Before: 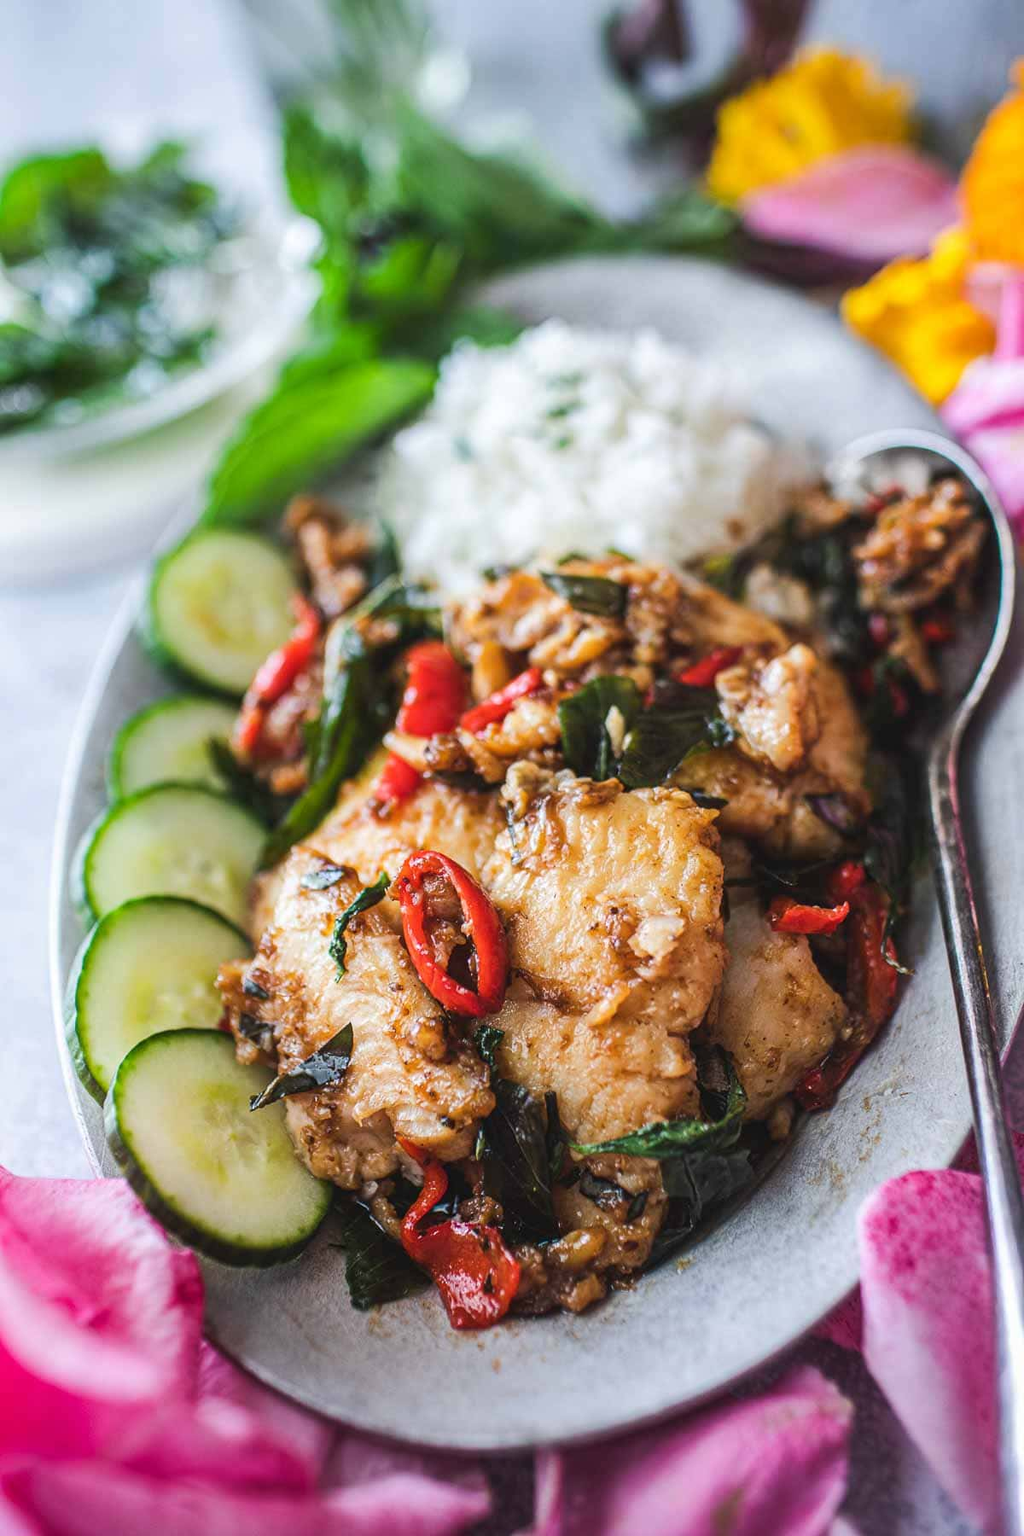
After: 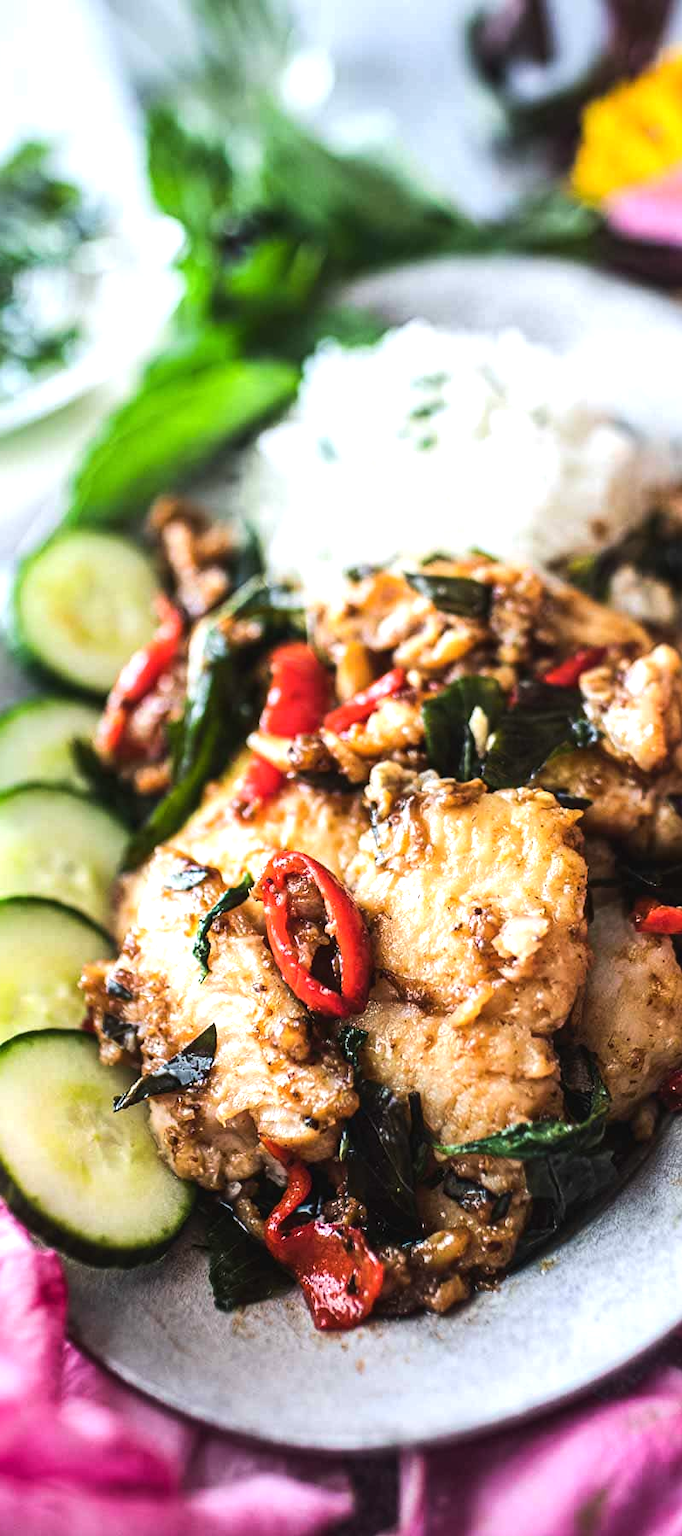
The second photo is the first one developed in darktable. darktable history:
crop and rotate: left 13.409%, right 19.924%
tone equalizer: -8 EV -0.75 EV, -7 EV -0.7 EV, -6 EV -0.6 EV, -5 EV -0.4 EV, -3 EV 0.4 EV, -2 EV 0.6 EV, -1 EV 0.7 EV, +0 EV 0.75 EV, edges refinement/feathering 500, mask exposure compensation -1.57 EV, preserve details no
